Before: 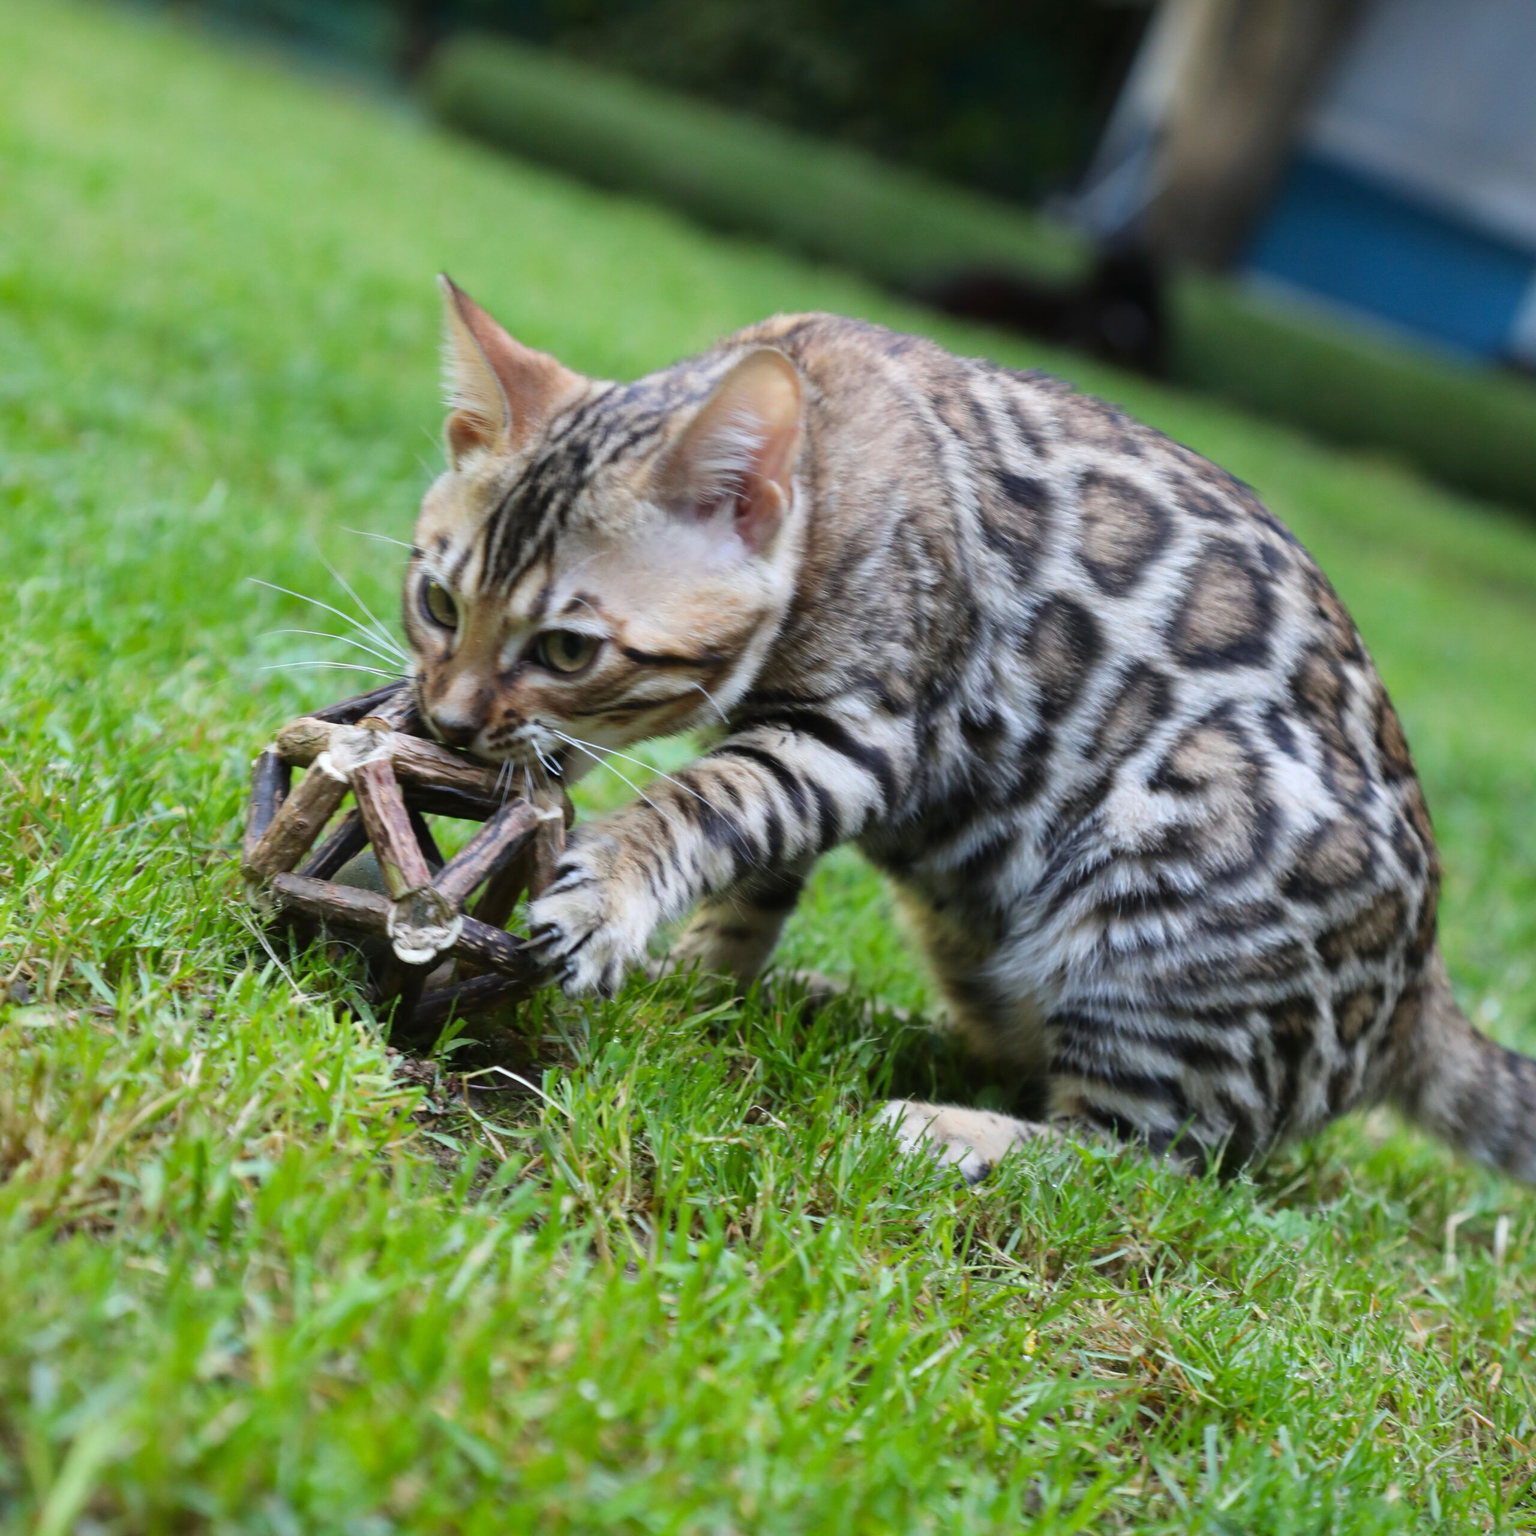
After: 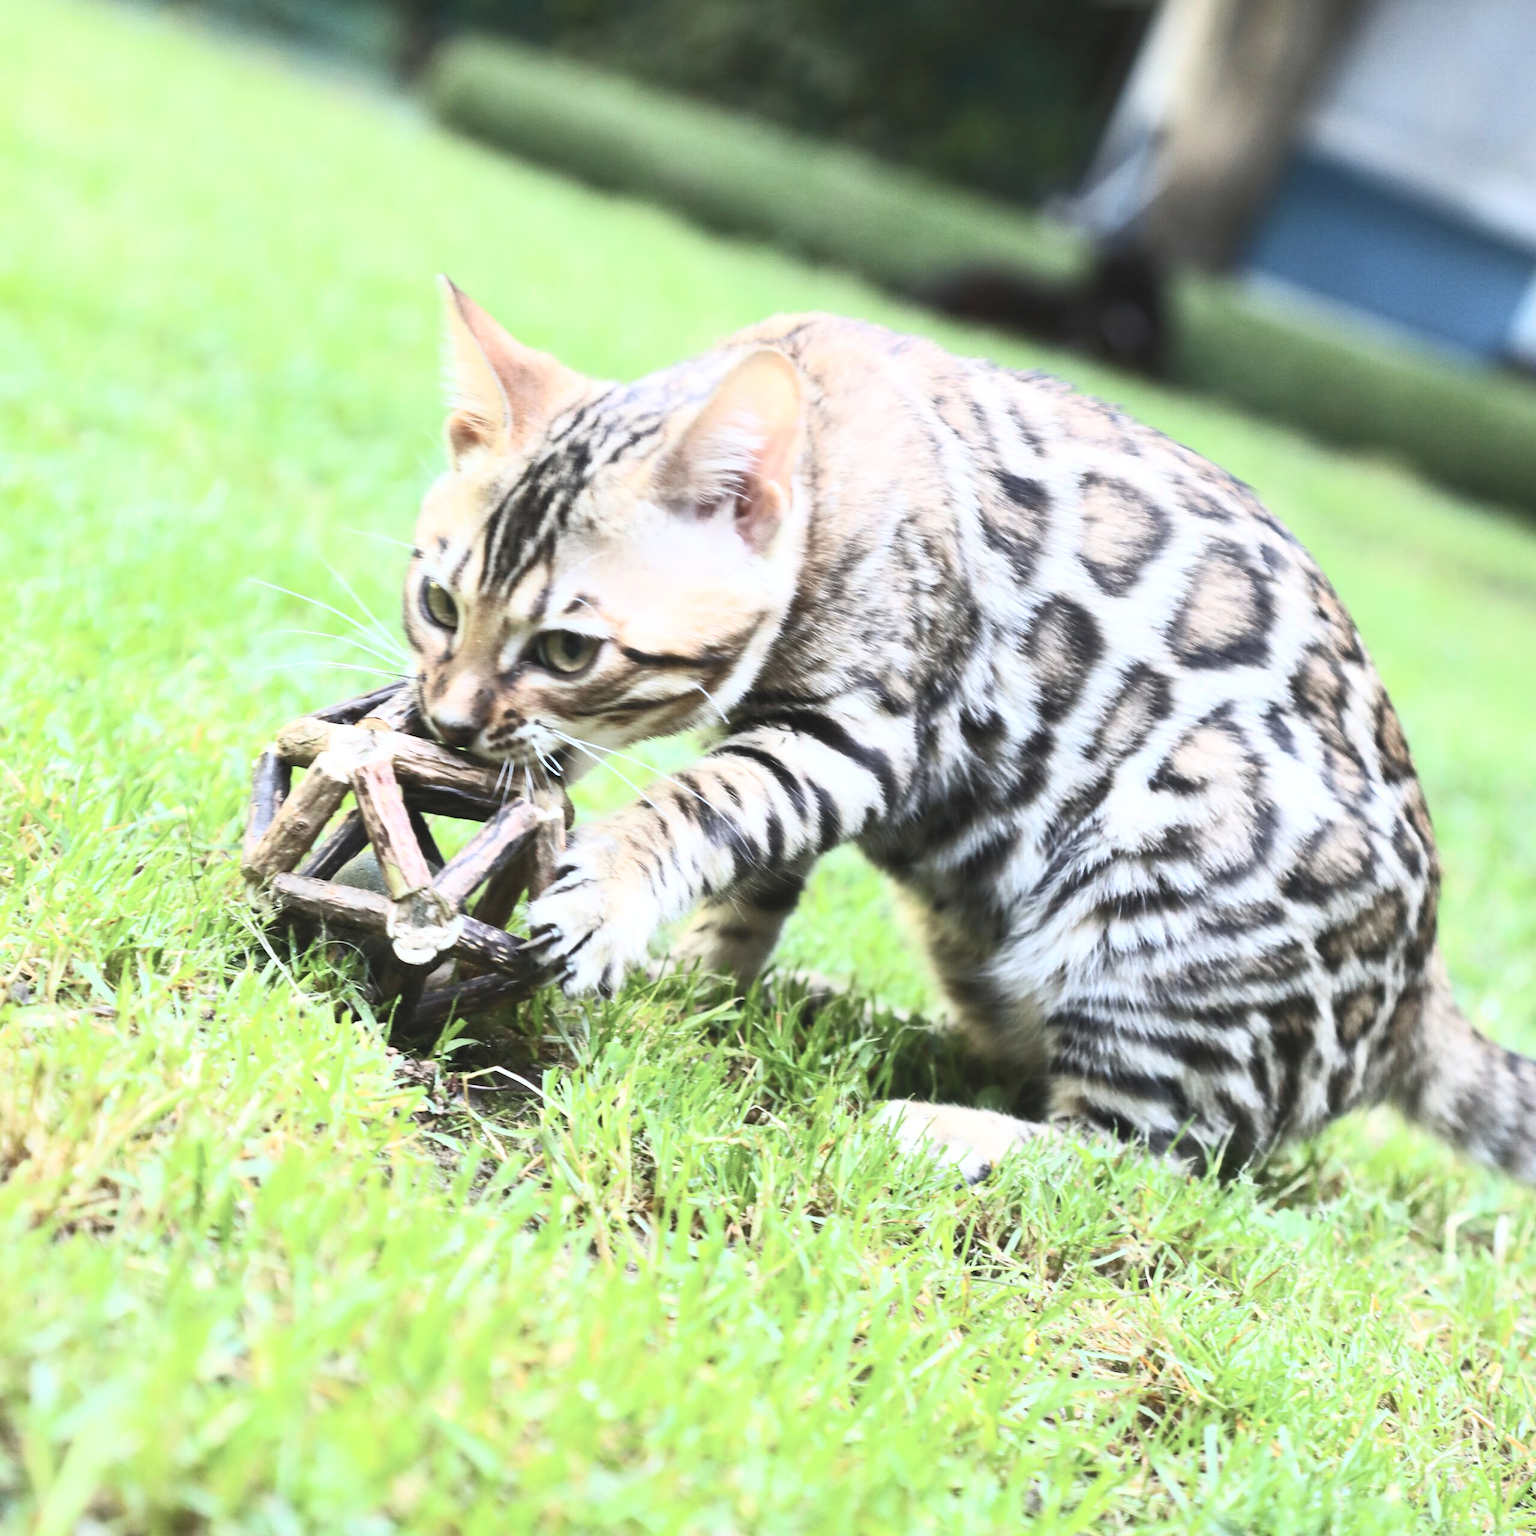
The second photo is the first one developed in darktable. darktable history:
exposure: black level correction 0, exposure 0.5 EV, compensate exposure bias true, compensate highlight preservation false
contrast brightness saturation: contrast 0.43, brightness 0.56, saturation -0.19
